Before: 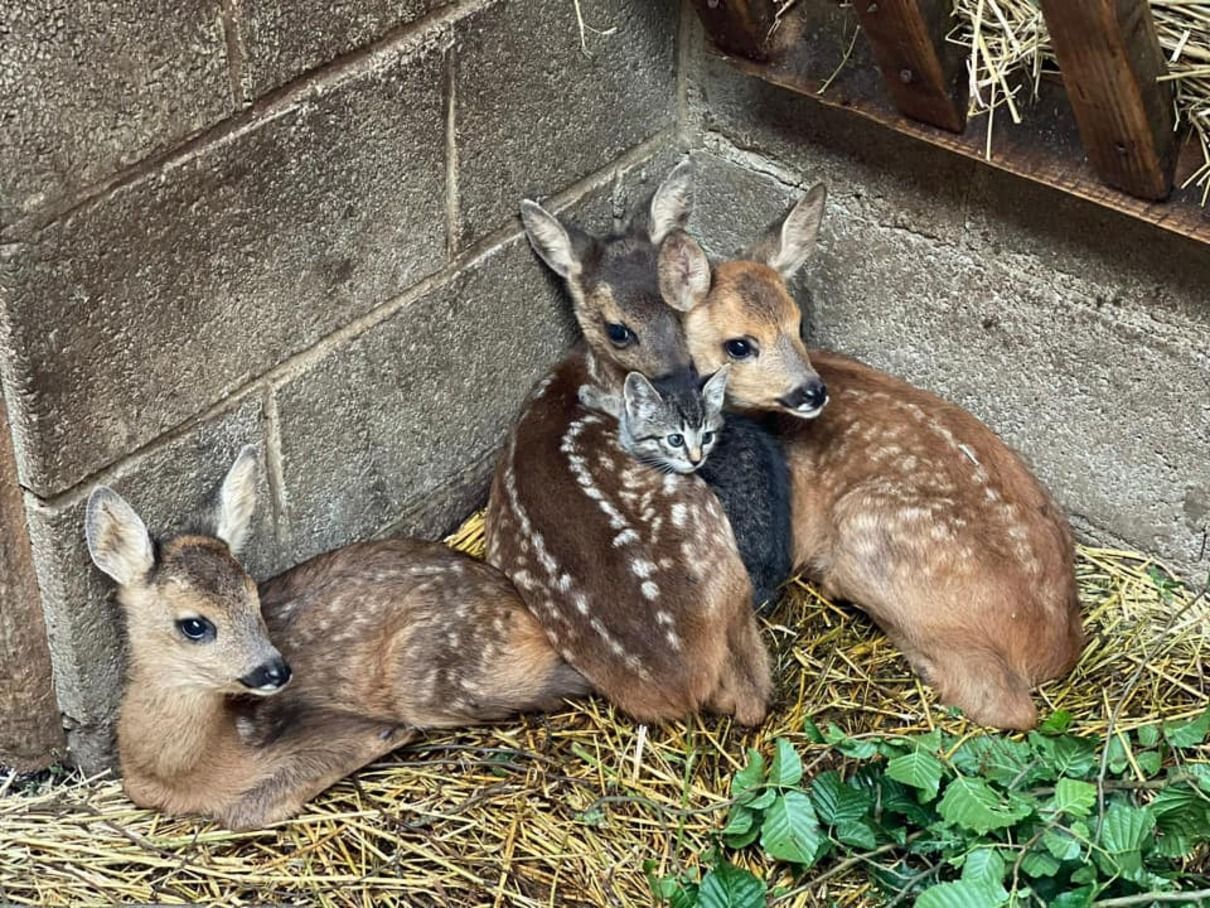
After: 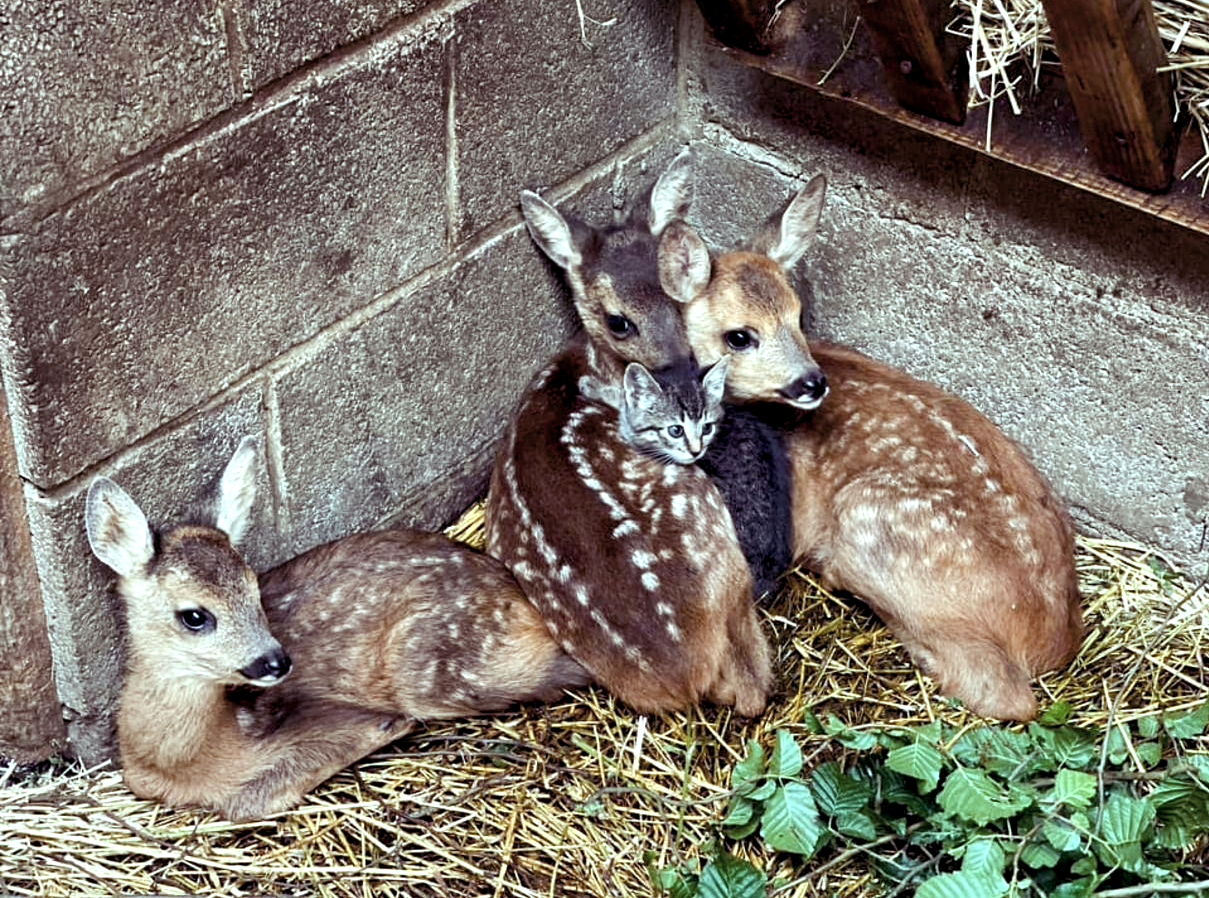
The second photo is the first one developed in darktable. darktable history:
crop: top 1.049%, right 0.001%
color balance rgb: shadows lift › luminance -21.66%, shadows lift › chroma 8.98%, shadows lift › hue 283.37°, power › chroma 1.55%, power › hue 25.59°, highlights gain › luminance 6.08%, highlights gain › chroma 2.55%, highlights gain › hue 90°, global offset › luminance -0.87%, perceptual saturation grading › global saturation 27.49%, perceptual saturation grading › highlights -28.39%, perceptual saturation grading › mid-tones 15.22%, perceptual saturation grading › shadows 33.98%, perceptual brilliance grading › highlights 10%, perceptual brilliance grading › mid-tones 5%
color correction: highlights a* -12.64, highlights b* -18.1, saturation 0.7
